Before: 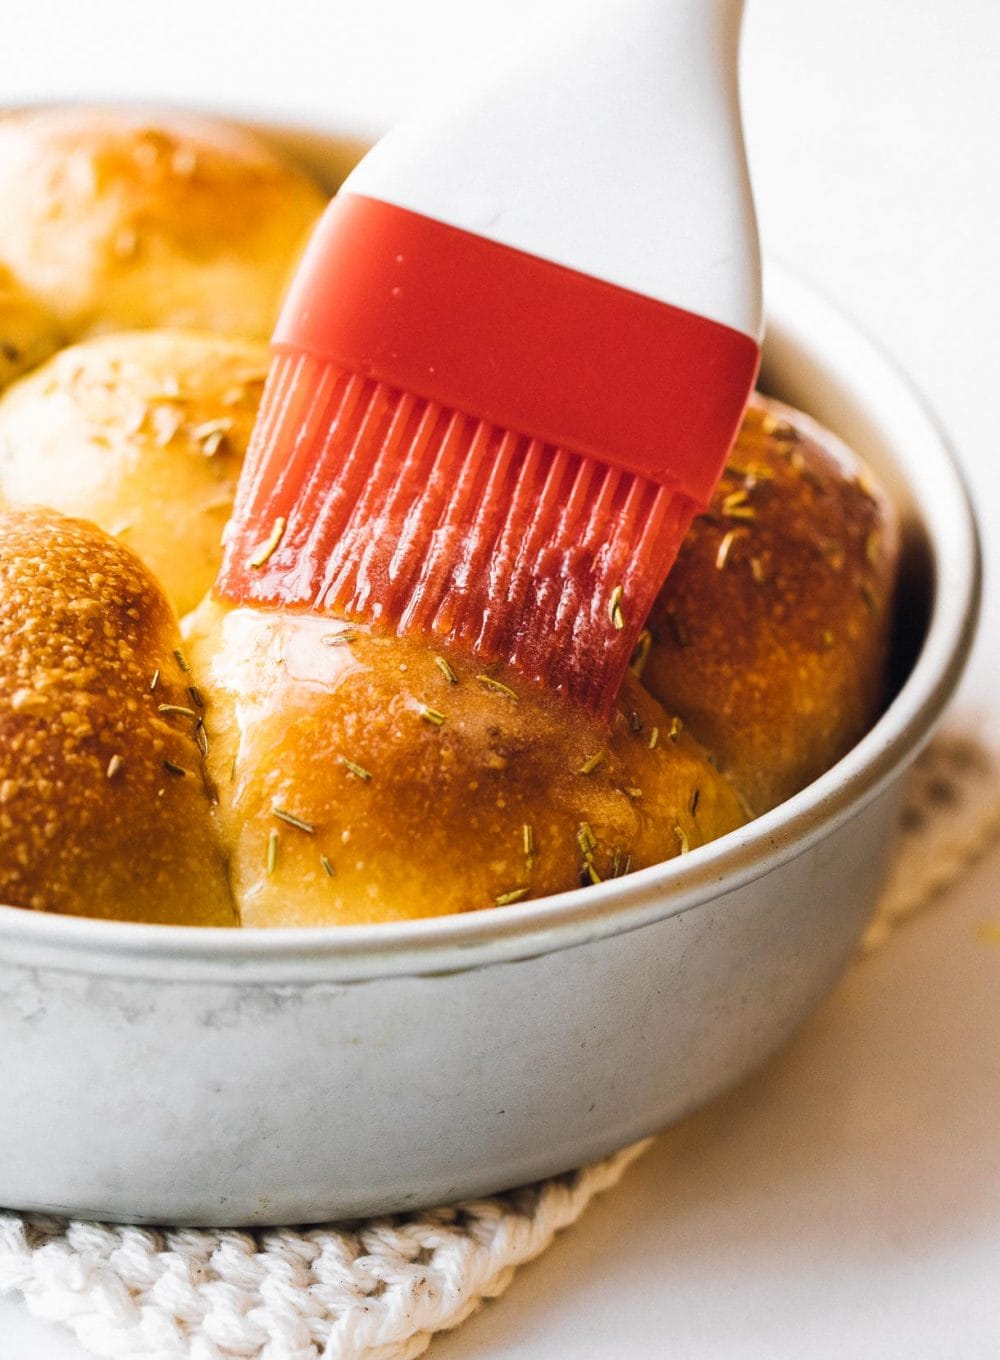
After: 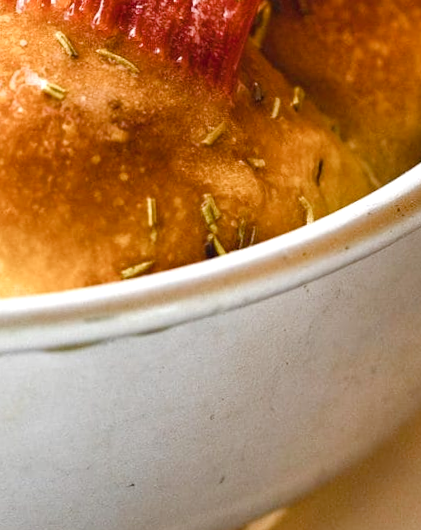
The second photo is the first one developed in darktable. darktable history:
crop: left 37.221%, top 45.169%, right 20.63%, bottom 13.777%
contrast brightness saturation: saturation -0.1
rotate and perspective: rotation -1.32°, lens shift (horizontal) -0.031, crop left 0.015, crop right 0.985, crop top 0.047, crop bottom 0.982
color balance rgb: perceptual saturation grading › global saturation 20%, perceptual saturation grading › highlights -50%, perceptual saturation grading › shadows 30%, perceptual brilliance grading › global brilliance 10%, perceptual brilliance grading › shadows 15%
